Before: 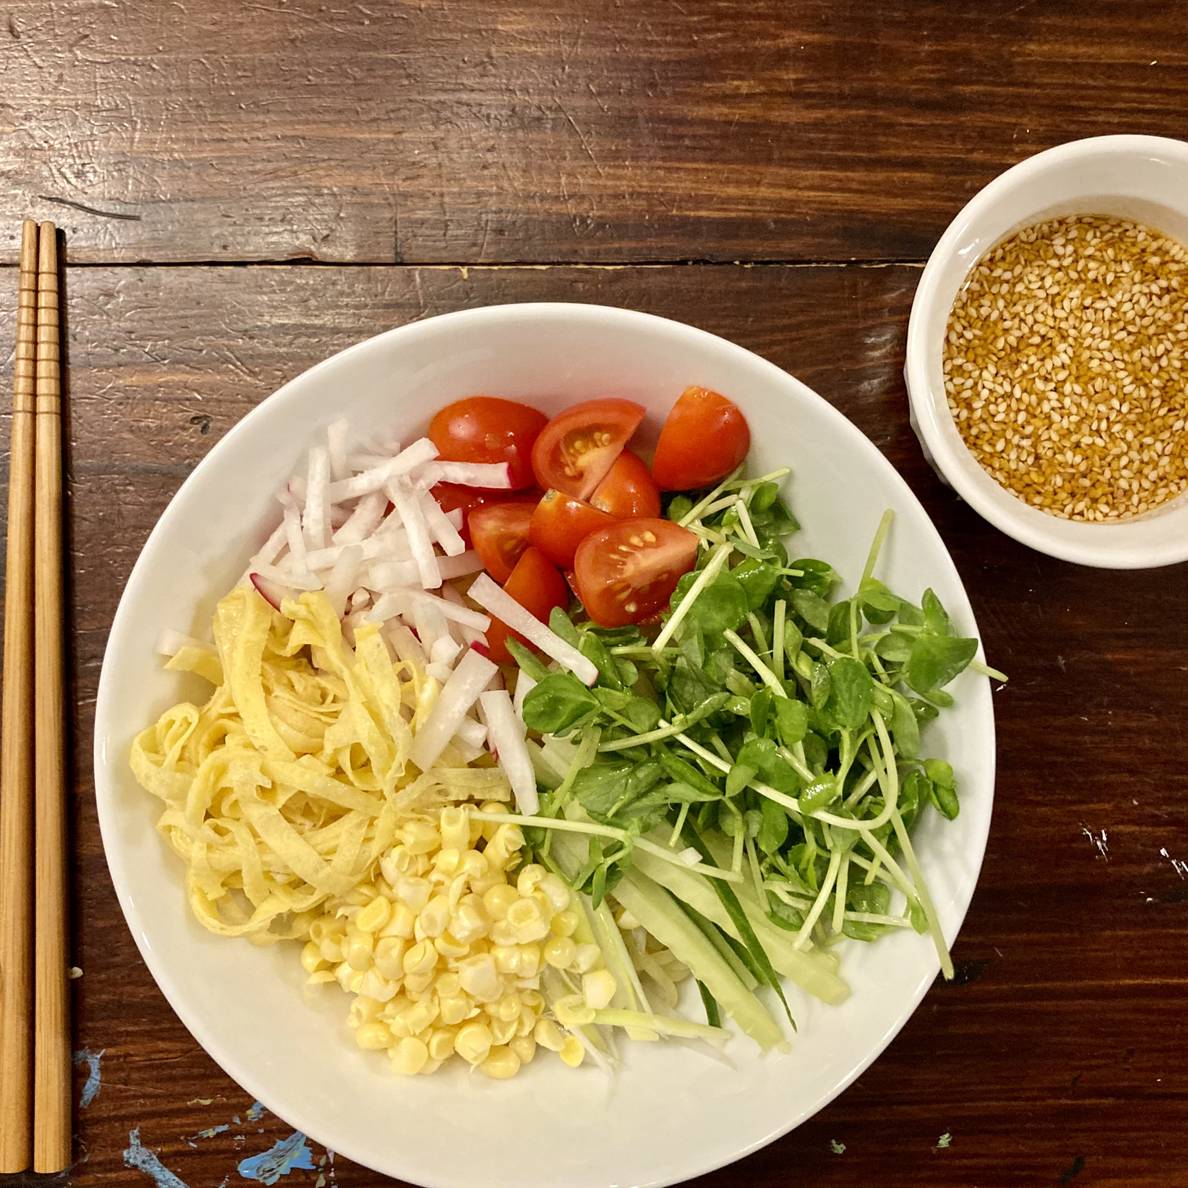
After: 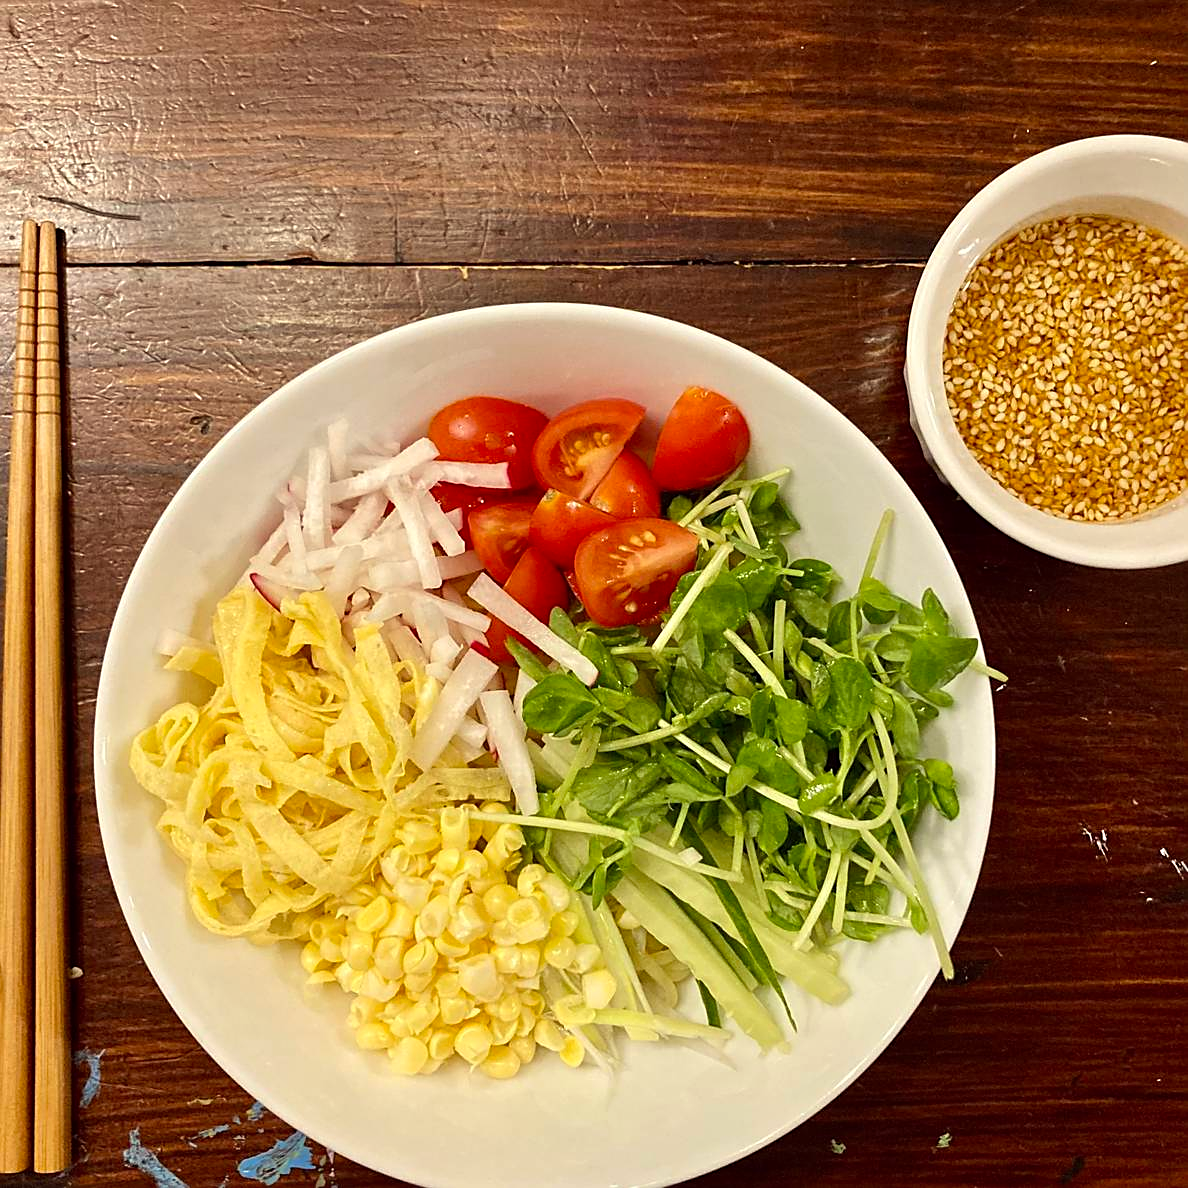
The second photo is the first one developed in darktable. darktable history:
tone equalizer: on, module defaults
sharpen: on, module defaults
color correction: highlights a* -0.95, highlights b* 4.5, shadows a* 3.55
